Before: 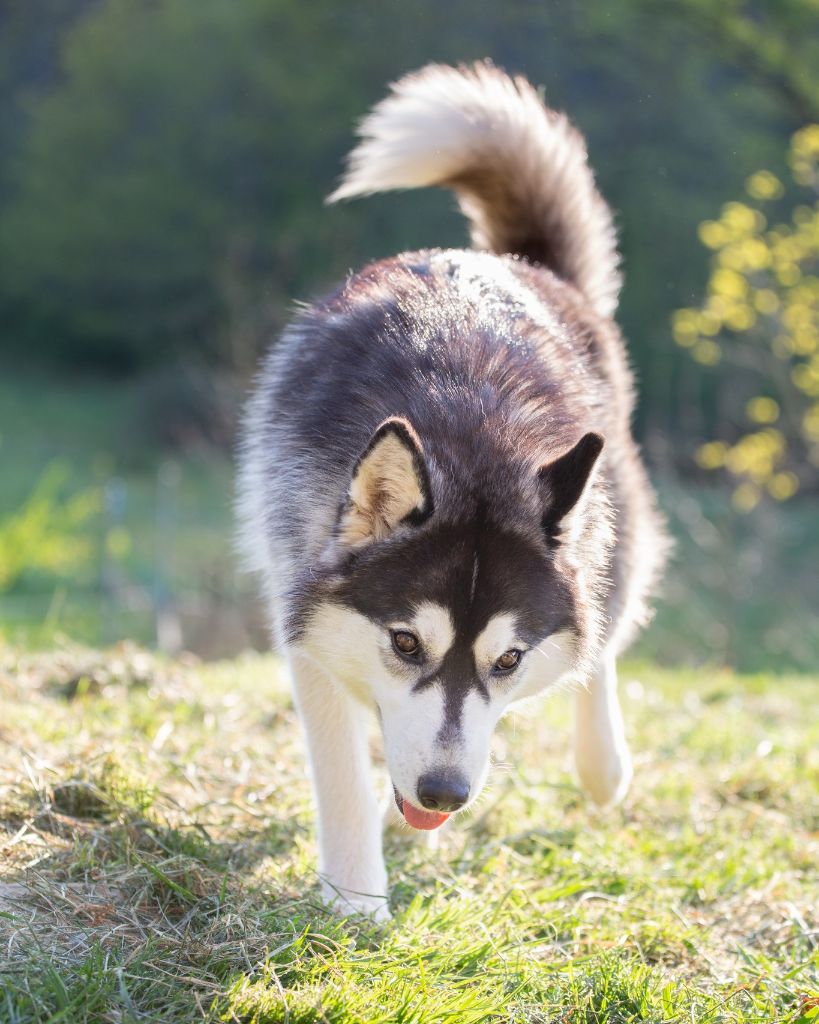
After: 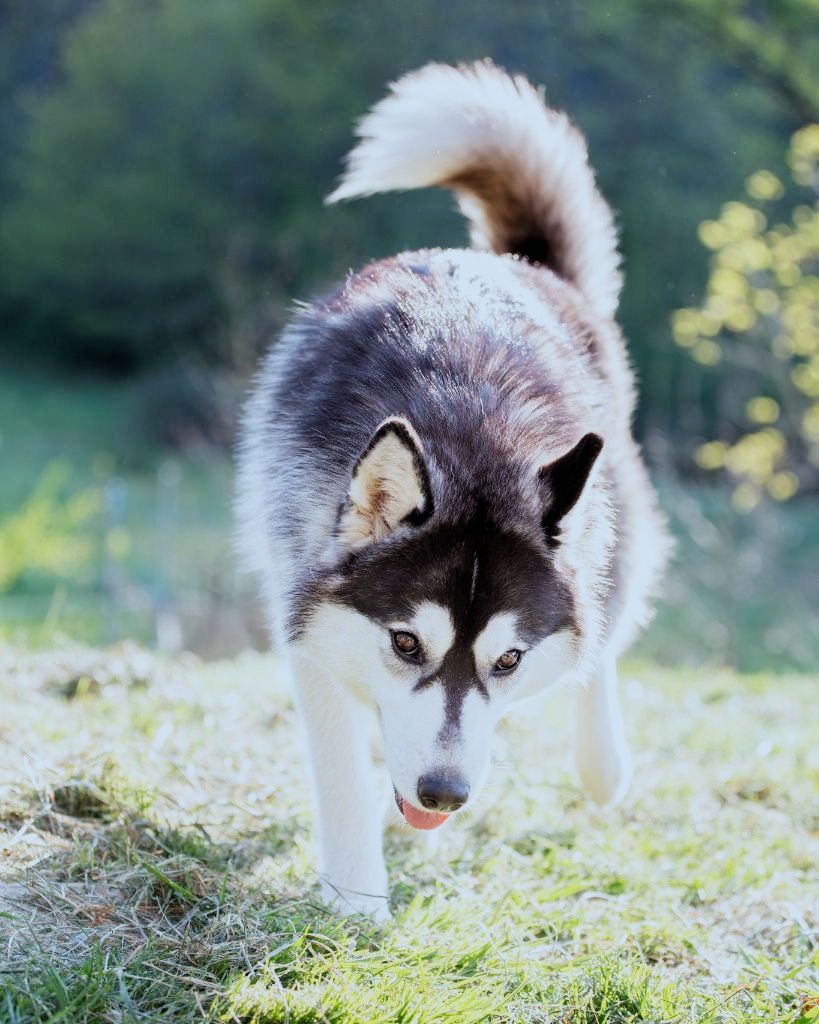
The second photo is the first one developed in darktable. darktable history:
rotate and perspective: automatic cropping original format, crop left 0, crop top 0
color correction: highlights a* -4.18, highlights b* -10.81
sigmoid: skew -0.2, preserve hue 0%, red attenuation 0.1, red rotation 0.035, green attenuation 0.1, green rotation -0.017, blue attenuation 0.15, blue rotation -0.052, base primaries Rec2020
rgb levels: levels [[0.01, 0.419, 0.839], [0, 0.5, 1], [0, 0.5, 1]]
